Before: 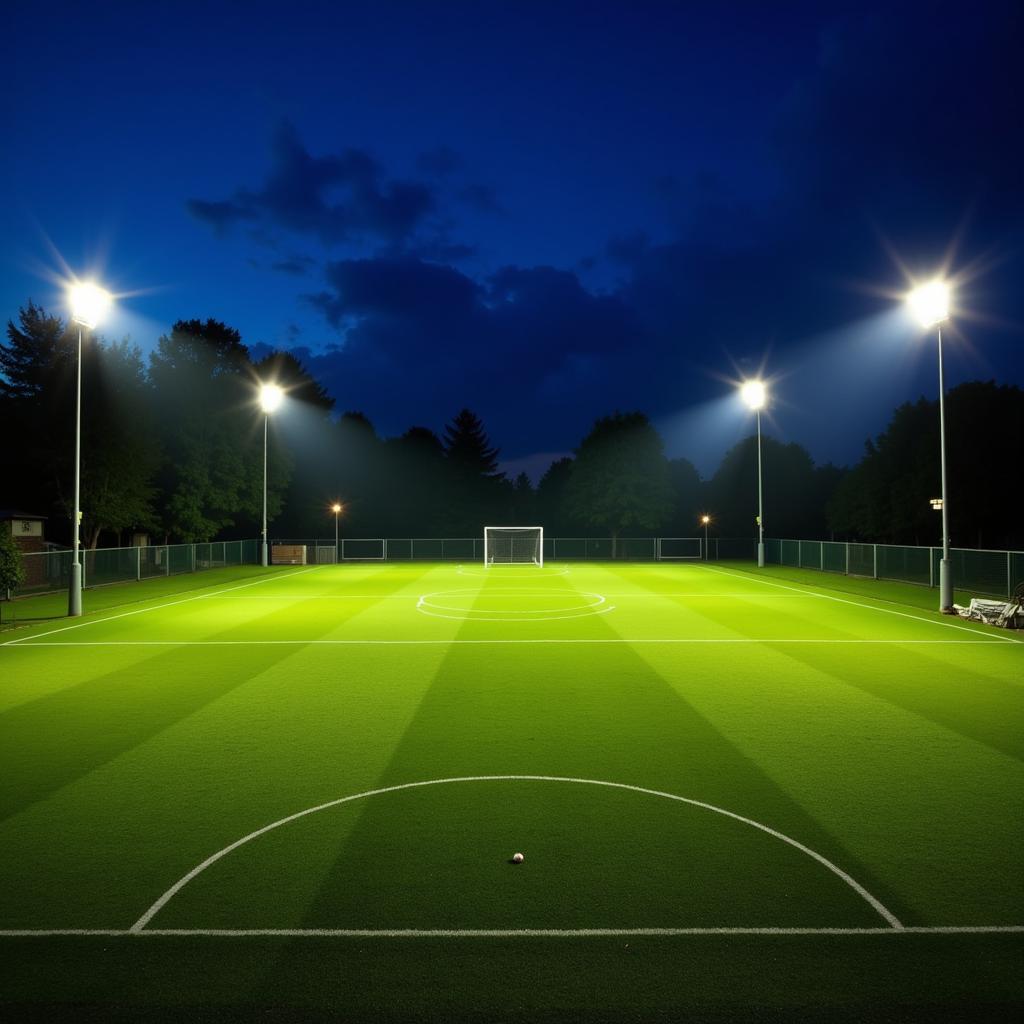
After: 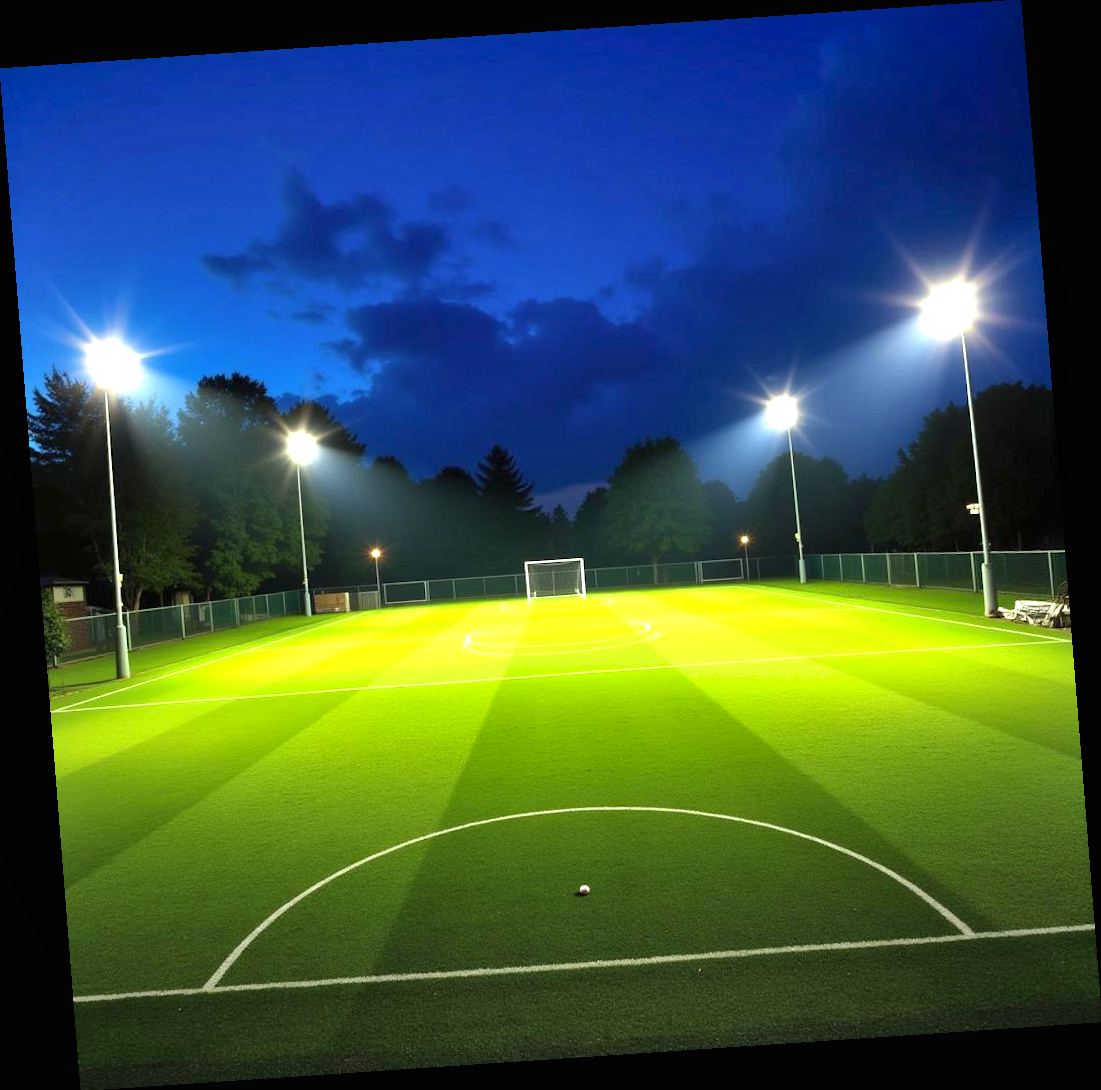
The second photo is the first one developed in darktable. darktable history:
shadows and highlights: shadows 43.71, white point adjustment -1.46, soften with gaussian
rotate and perspective: rotation -4.2°, shear 0.006, automatic cropping off
exposure: black level correction 0, exposure 1.173 EV, compensate exposure bias true, compensate highlight preservation false
